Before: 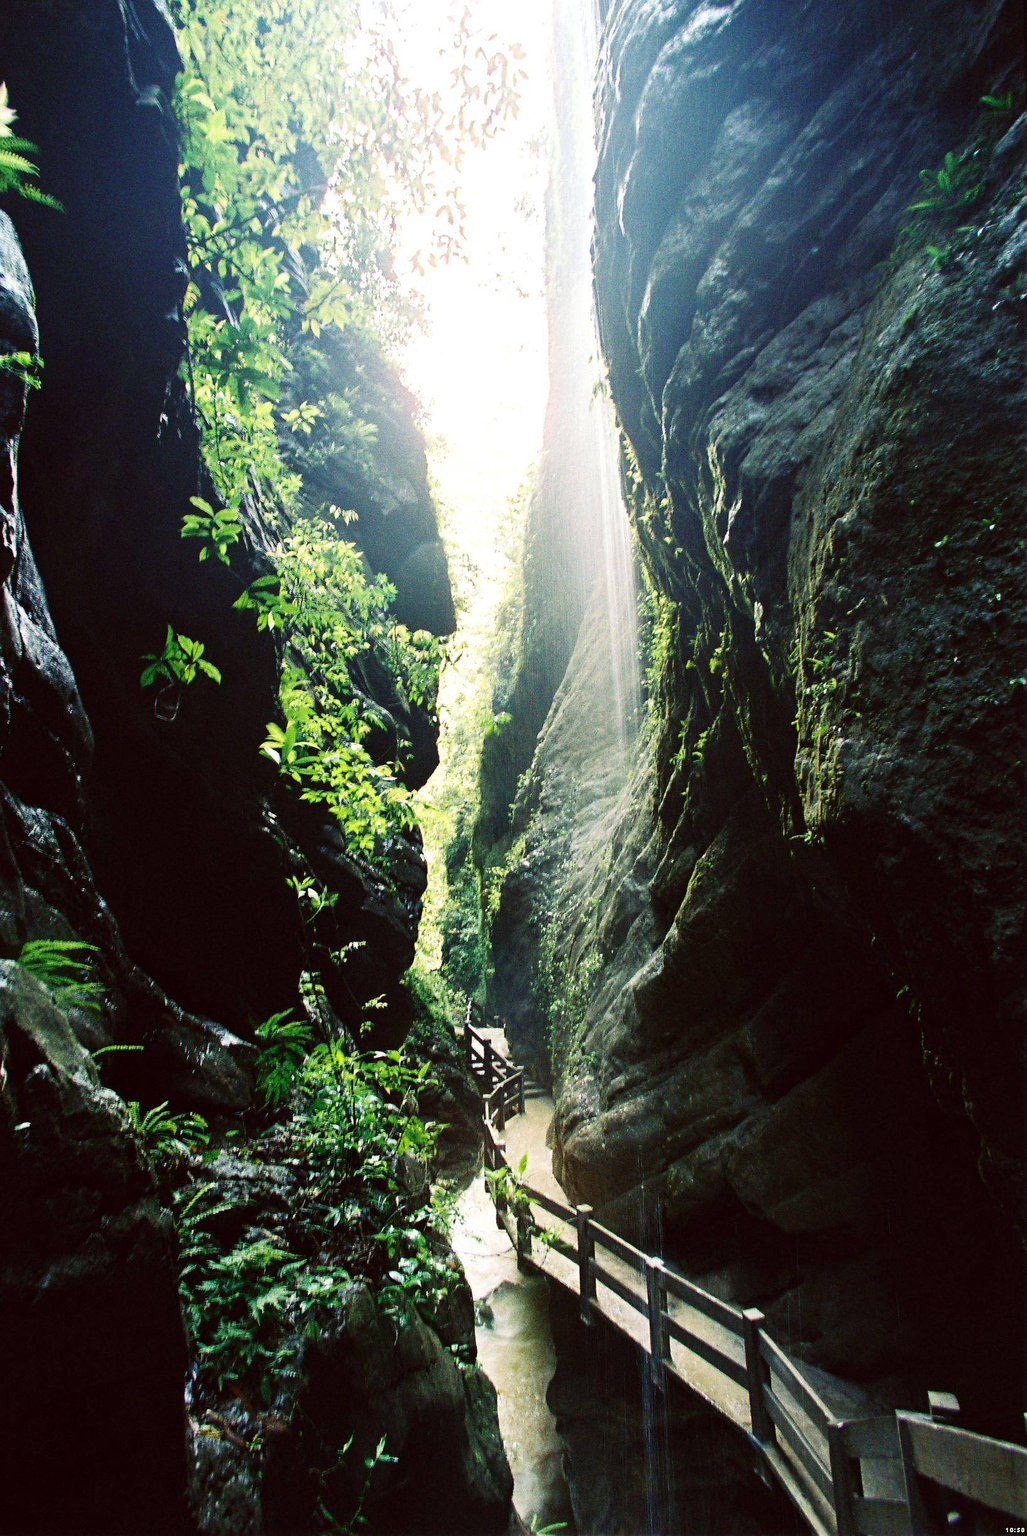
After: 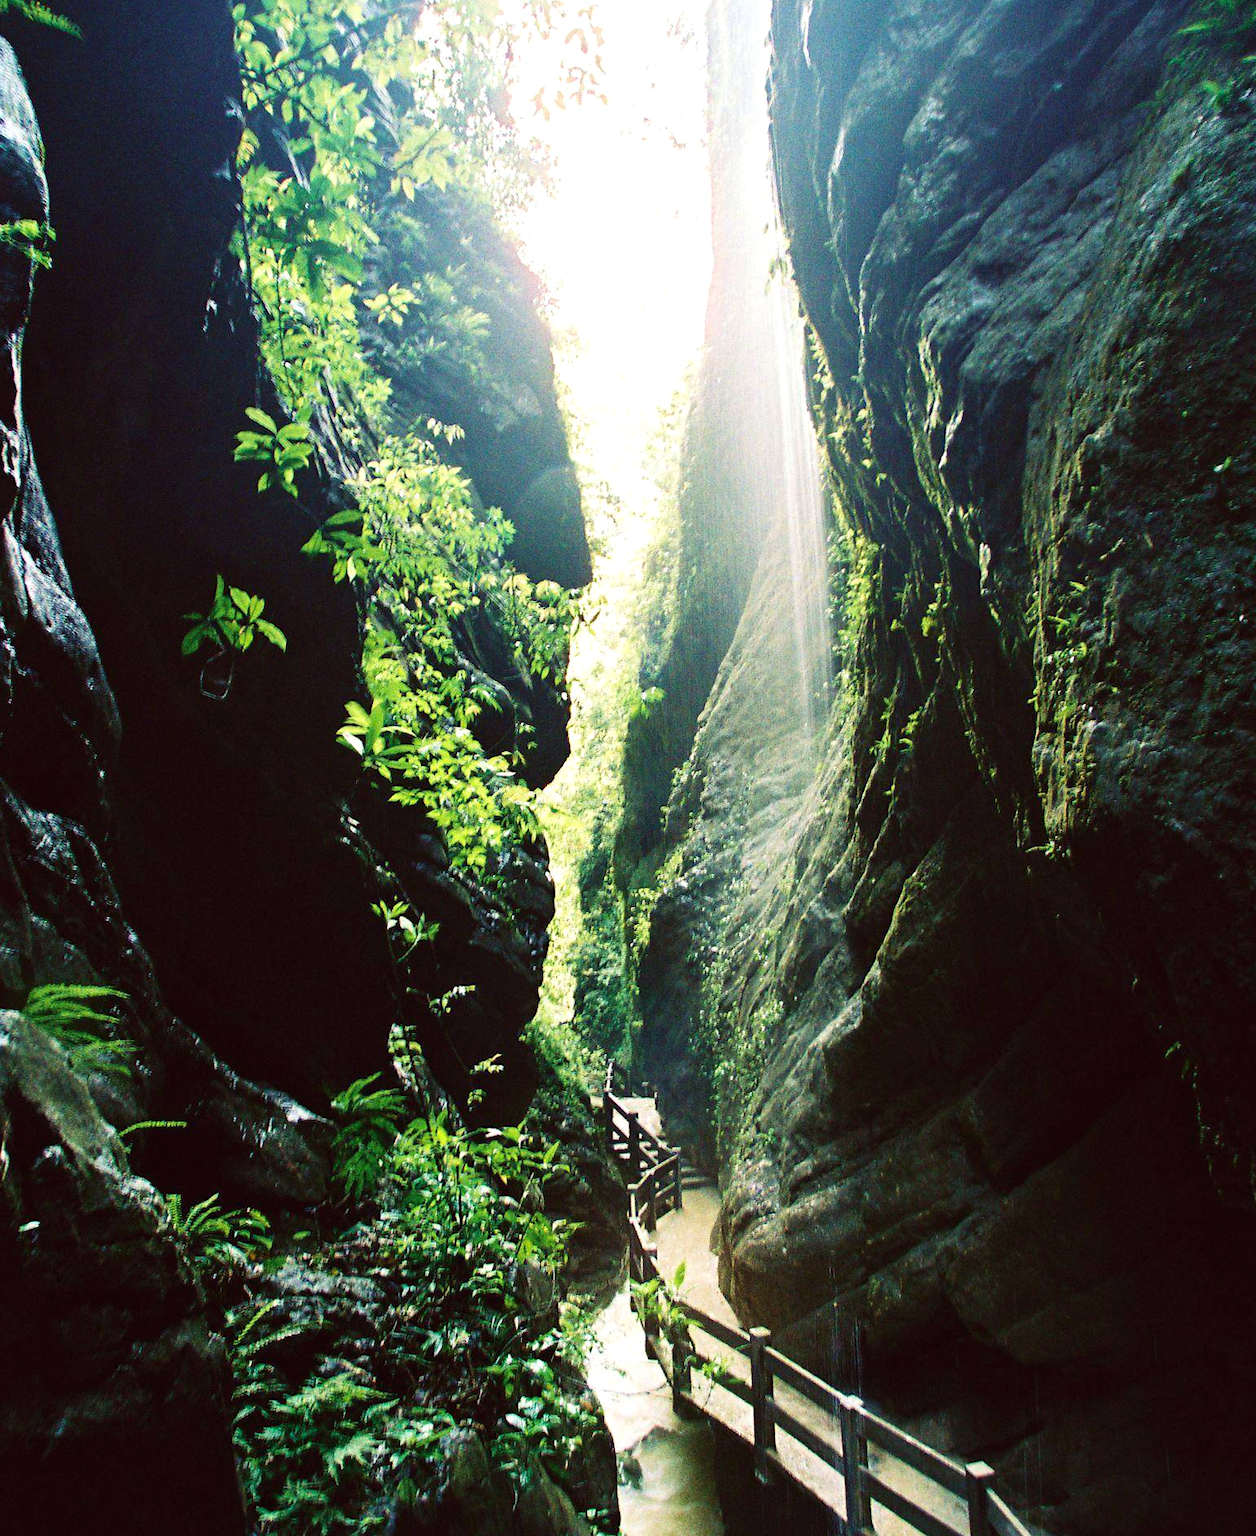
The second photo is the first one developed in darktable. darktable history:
crop and rotate: angle 0.082°, top 11.899%, right 5.623%, bottom 11.002%
exposure: black level correction -0.001, exposure 0.08 EV, compensate exposure bias true, compensate highlight preservation false
velvia: on, module defaults
